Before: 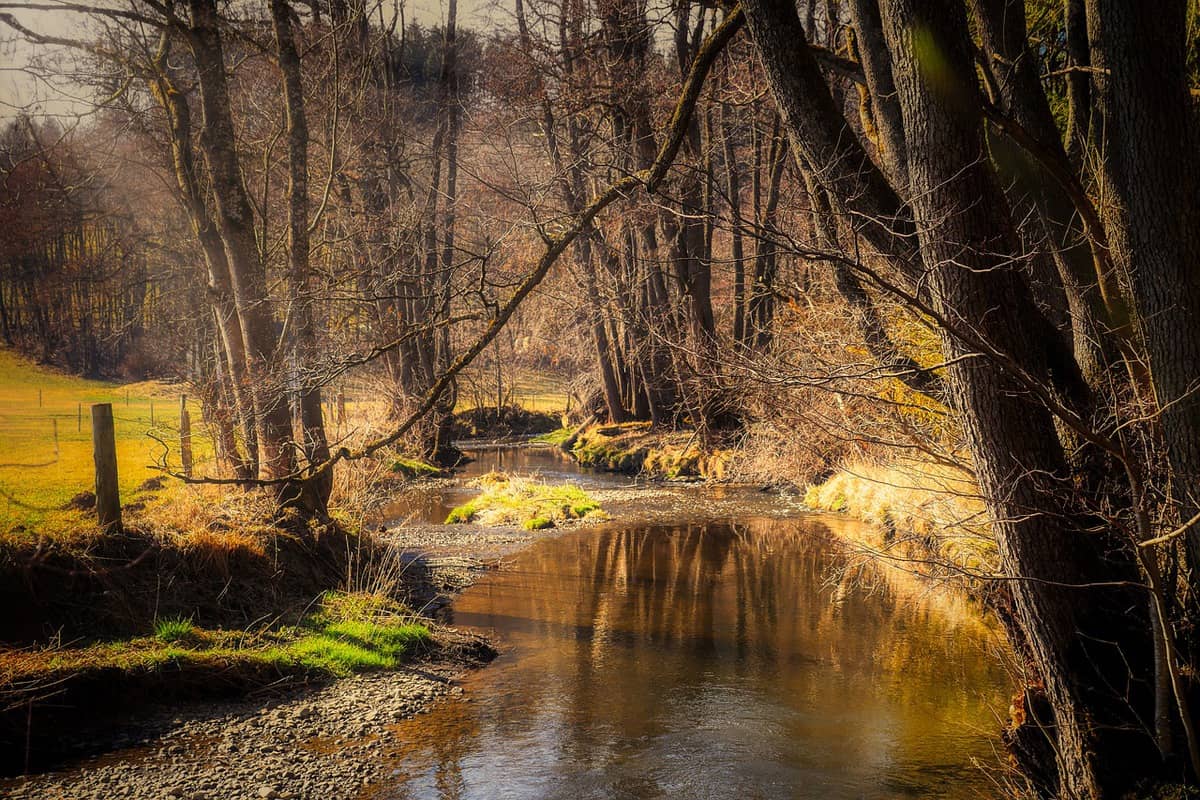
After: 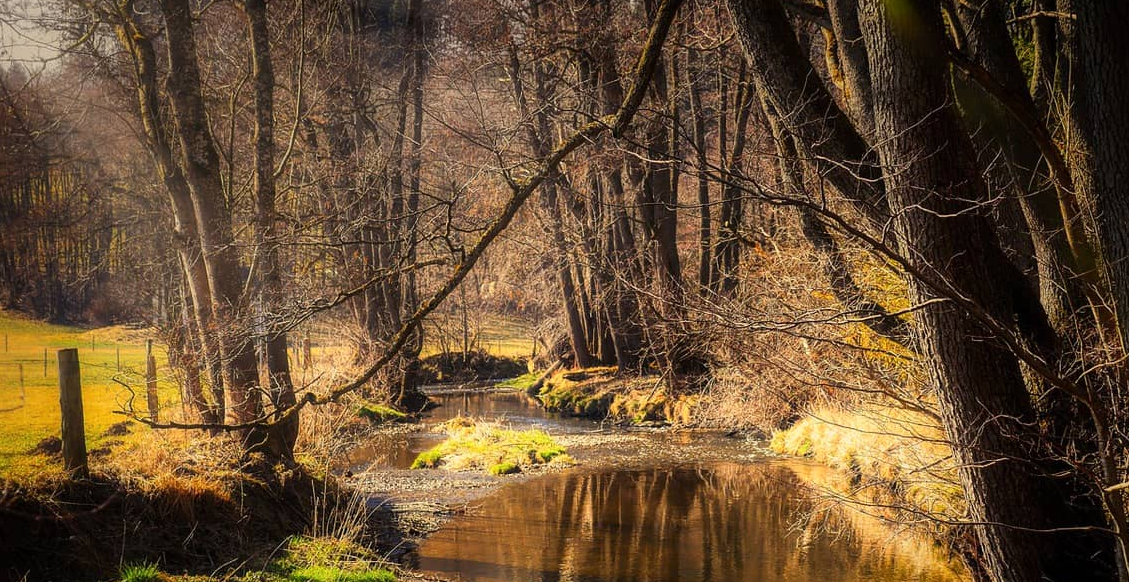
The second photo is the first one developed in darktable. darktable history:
contrast brightness saturation: contrast 0.102, brightness 0.015, saturation 0.016
crop: left 2.853%, top 6.997%, right 2.994%, bottom 20.181%
